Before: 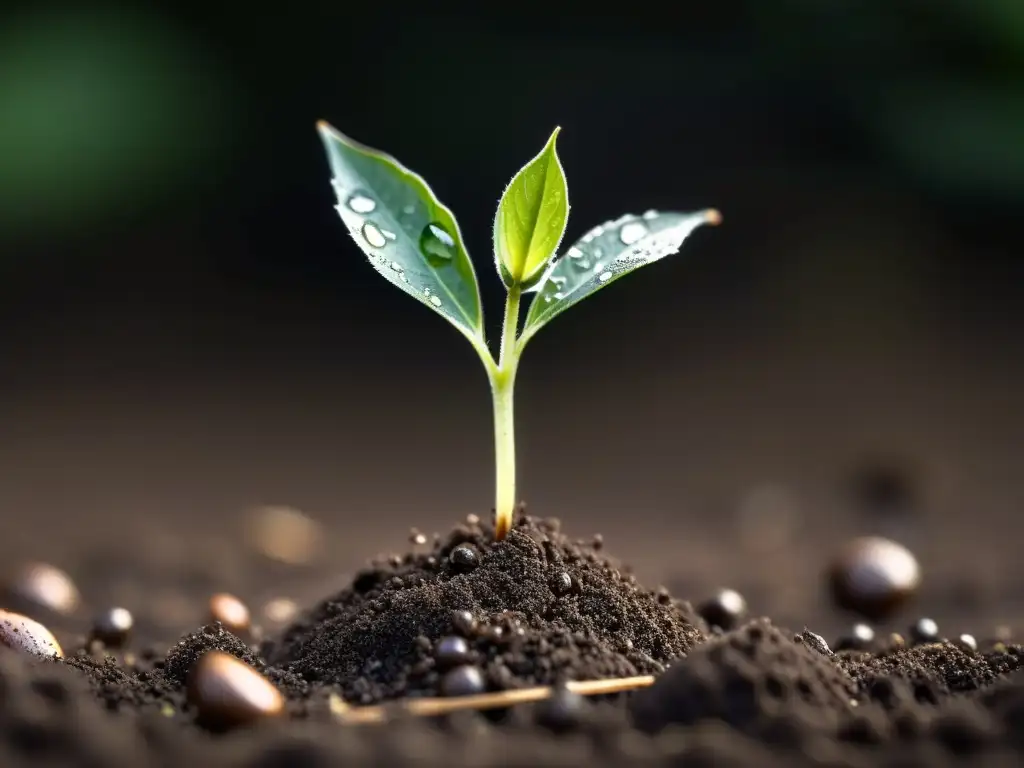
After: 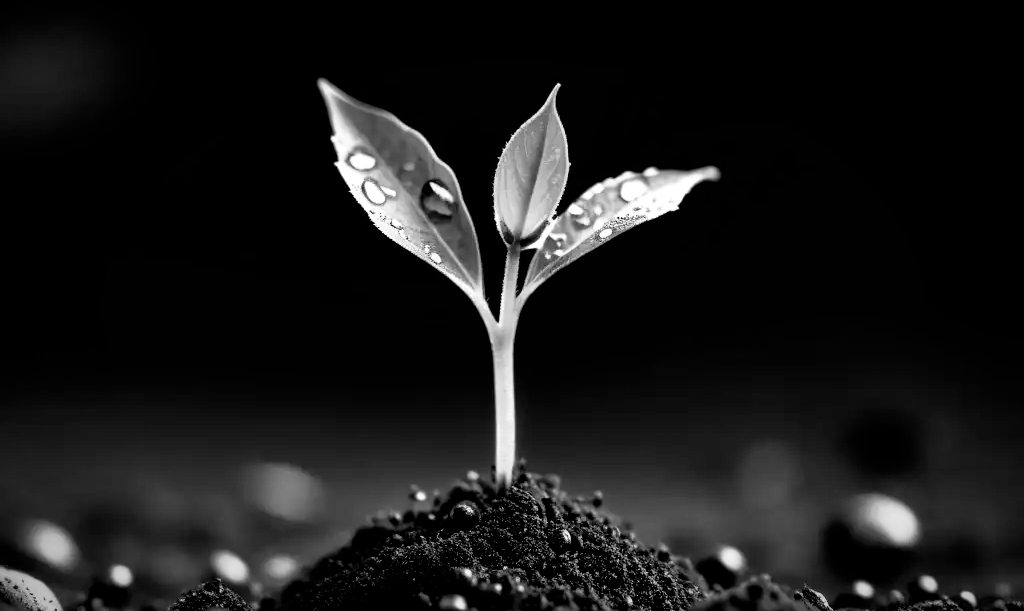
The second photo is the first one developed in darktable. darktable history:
crop and rotate: top 5.667%, bottom 14.76%
filmic rgb: black relative exposure -3.6 EV, white relative exposure 2.11 EV, hardness 3.63
color balance rgb: power › chroma 2.515%, power › hue 70°, perceptual saturation grading › global saturation 75.869%, perceptual saturation grading › shadows -30.01%
tone equalizer: smoothing diameter 24.9%, edges refinement/feathering 11.1, preserve details guided filter
exposure: black level correction 0.006, exposure -0.223 EV, compensate highlight preservation false
color zones: curves: ch0 [(0, 0.613) (0.01, 0.613) (0.245, 0.448) (0.498, 0.529) (0.642, 0.665) (0.879, 0.777) (0.99, 0.613)]; ch1 [(0, 0) (0.143, 0) (0.286, 0) (0.429, 0) (0.571, 0) (0.714, 0) (0.857, 0)]
vignetting: automatic ratio true
